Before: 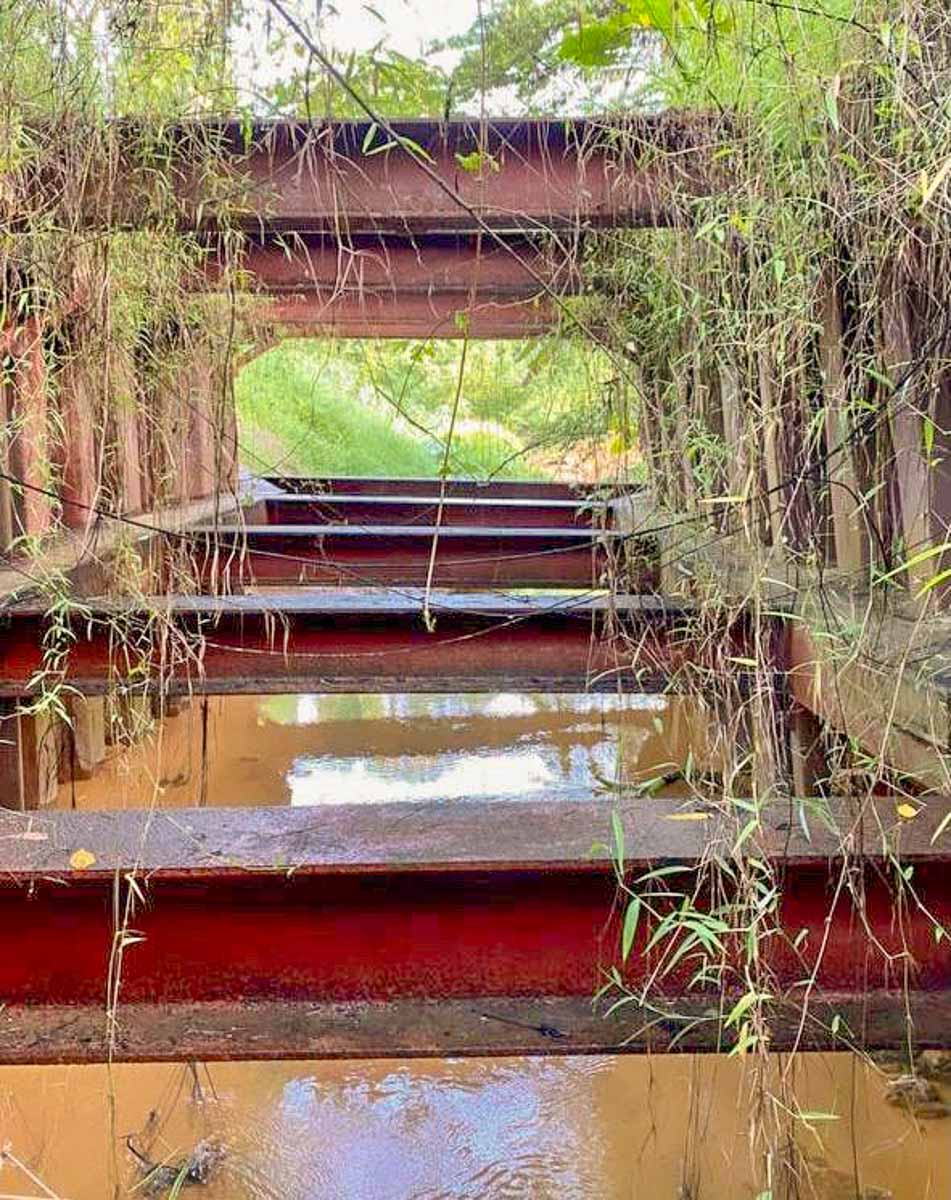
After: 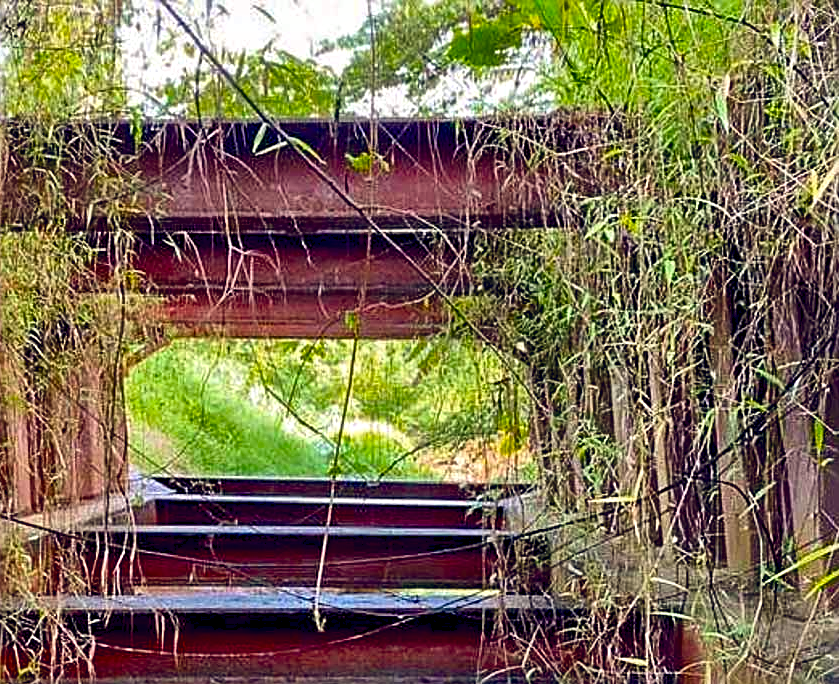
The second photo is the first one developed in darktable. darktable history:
color balance rgb: global offset › luminance -0.29%, global offset › chroma 0.304%, global offset › hue 262.99°, linear chroma grading › global chroma 0.297%, perceptual saturation grading › global saturation 19.686%, global vibrance 10.069%, saturation formula JzAzBz (2021)
shadows and highlights: radius 94.43, shadows -14.42, white point adjustment 0.218, highlights 30.86, compress 48.4%, soften with gaussian
local contrast: mode bilateral grid, contrast 25, coarseness 60, detail 152%, midtone range 0.2
sharpen: on, module defaults
crop and rotate: left 11.75%, bottom 42.975%
contrast brightness saturation: contrast 0.069, brightness -0.148, saturation 0.108
tone equalizer: edges refinement/feathering 500, mask exposure compensation -1.57 EV, preserve details guided filter
